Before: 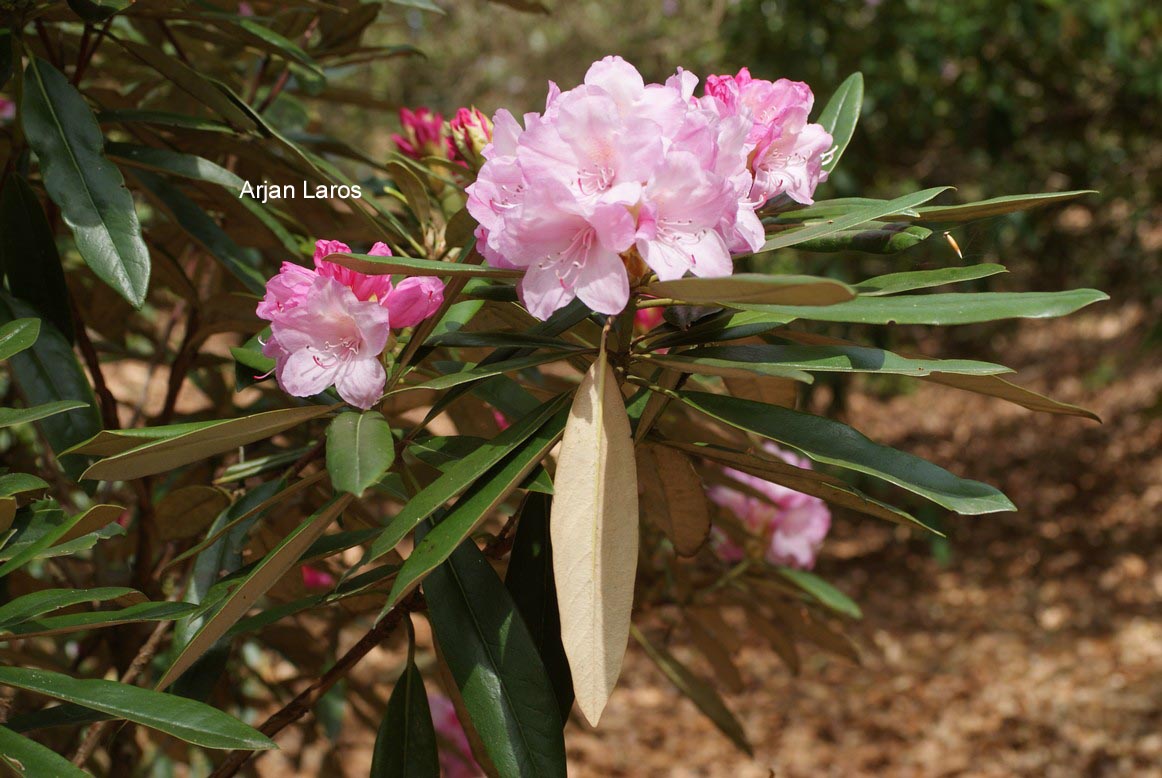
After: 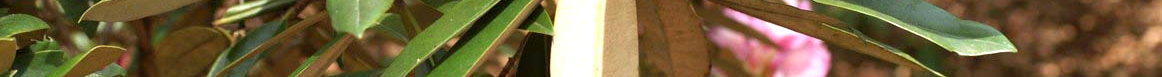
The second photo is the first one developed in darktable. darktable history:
exposure: black level correction 0.001, exposure 1.116 EV, compensate highlight preservation false
shadows and highlights: shadows 12, white point adjustment 1.2, soften with gaussian
crop and rotate: top 59.084%, bottom 30.916%
